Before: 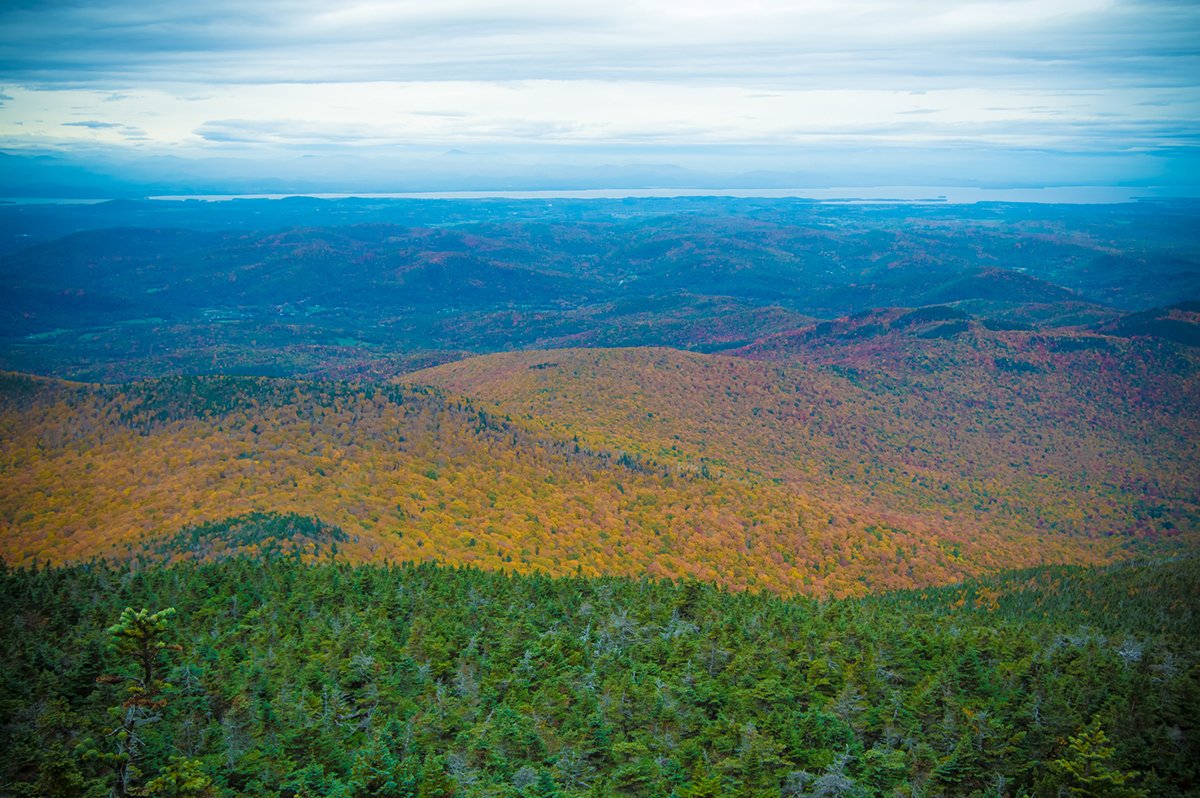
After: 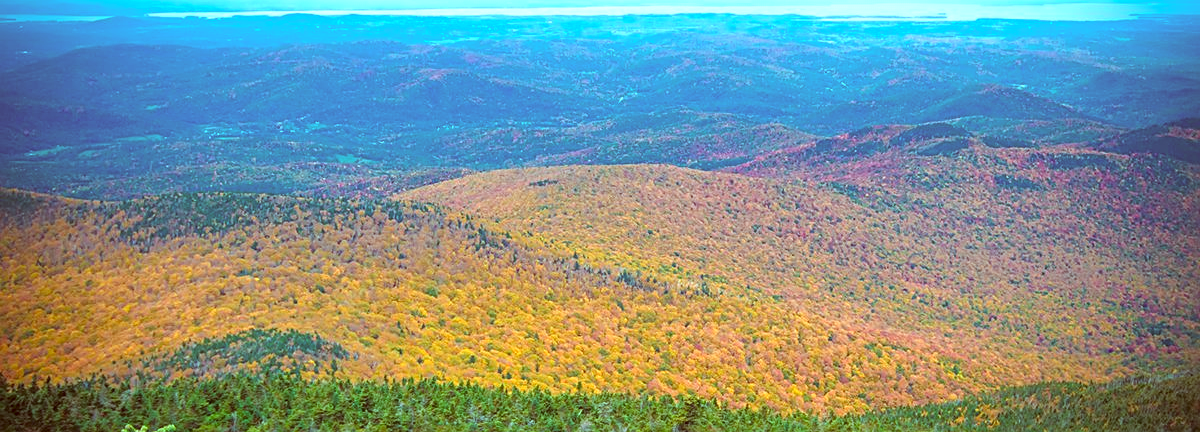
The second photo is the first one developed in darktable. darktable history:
crop and rotate: top 23.02%, bottom 22.797%
sharpen: radius 2.476, amount 0.33
exposure: exposure 0.999 EV, compensate highlight preservation false
color correction: highlights a* -7.01, highlights b* -0.204, shadows a* 20.08, shadows b* 10.93
